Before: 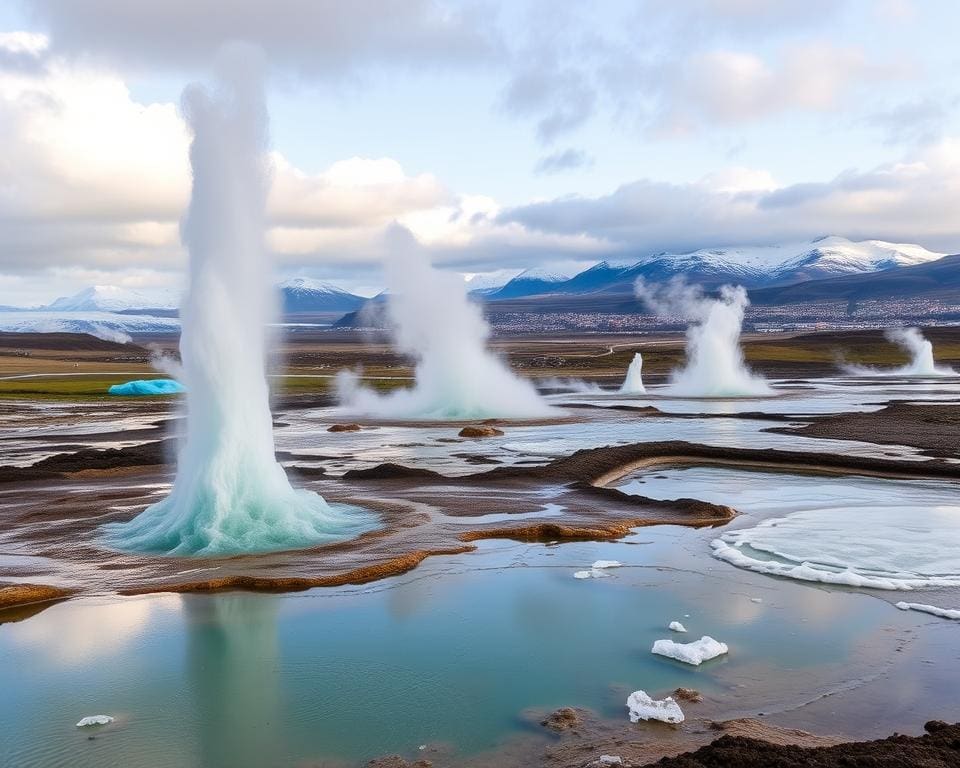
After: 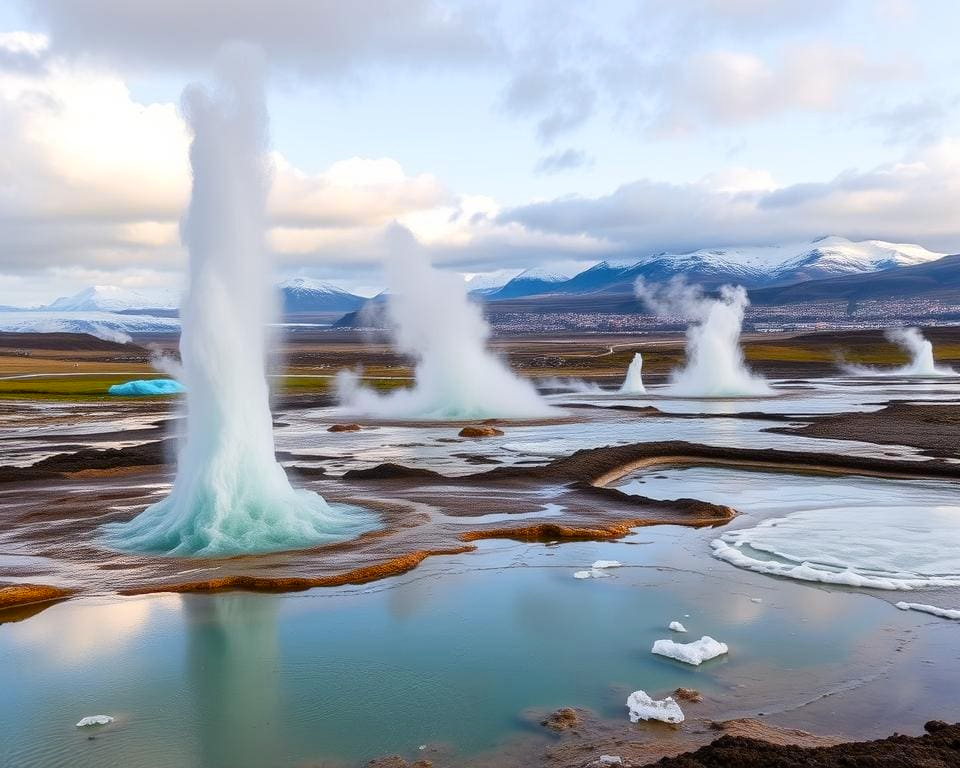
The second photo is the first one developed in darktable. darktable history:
color zones: curves: ch0 [(0.224, 0.526) (0.75, 0.5)]; ch1 [(0.055, 0.526) (0.224, 0.761) (0.377, 0.526) (0.75, 0.5)]
